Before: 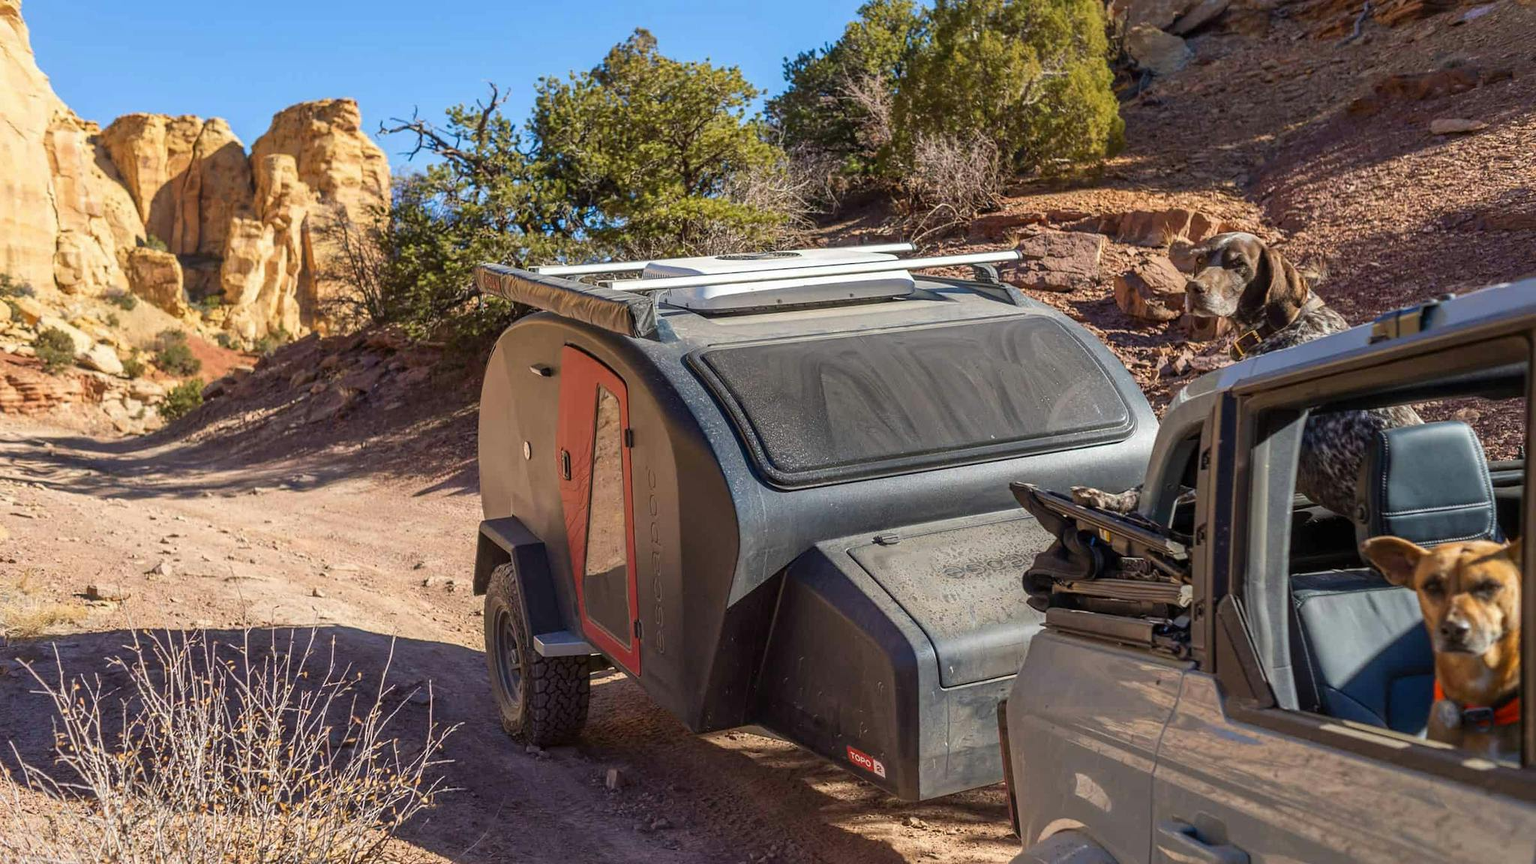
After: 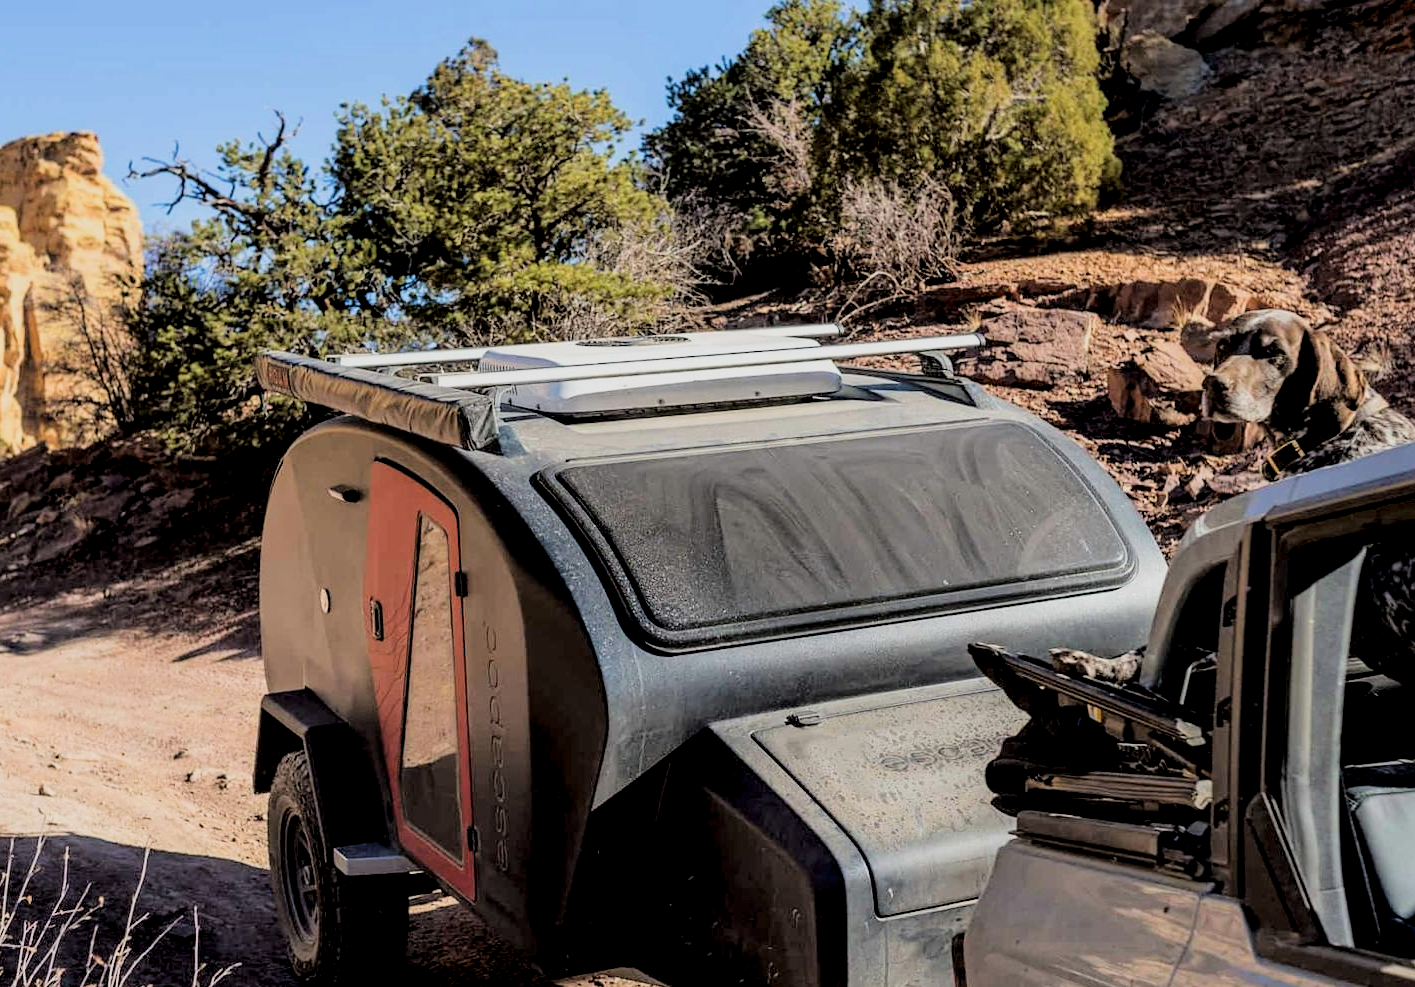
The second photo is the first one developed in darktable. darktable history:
crop: left 18.505%, right 12.38%, bottom 14.297%
filmic rgb: black relative exposure -5.11 EV, white relative exposure 3.51 EV, hardness 3.17, contrast 1.395, highlights saturation mix -49.63%
tone curve: curves: ch0 [(0.047, 0) (0.292, 0.352) (0.657, 0.678) (1, 0.958)], color space Lab, independent channels, preserve colors none
